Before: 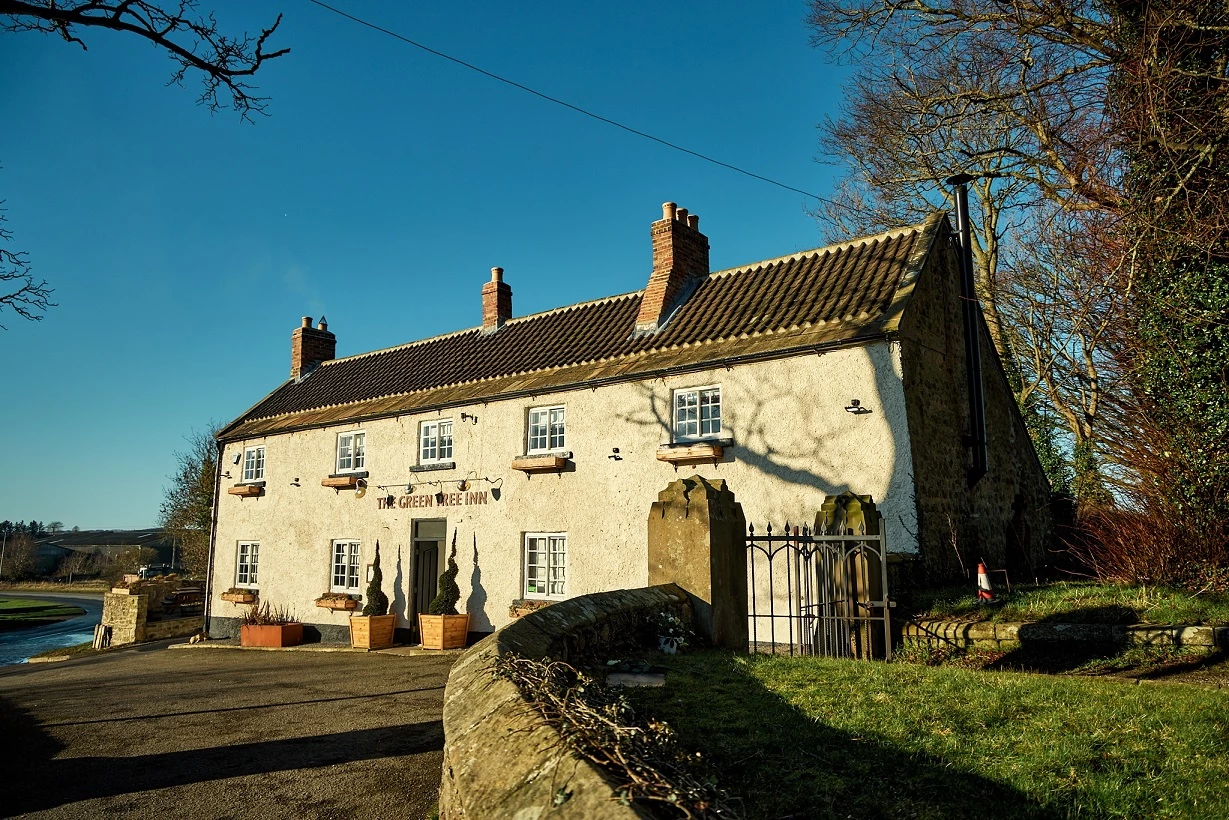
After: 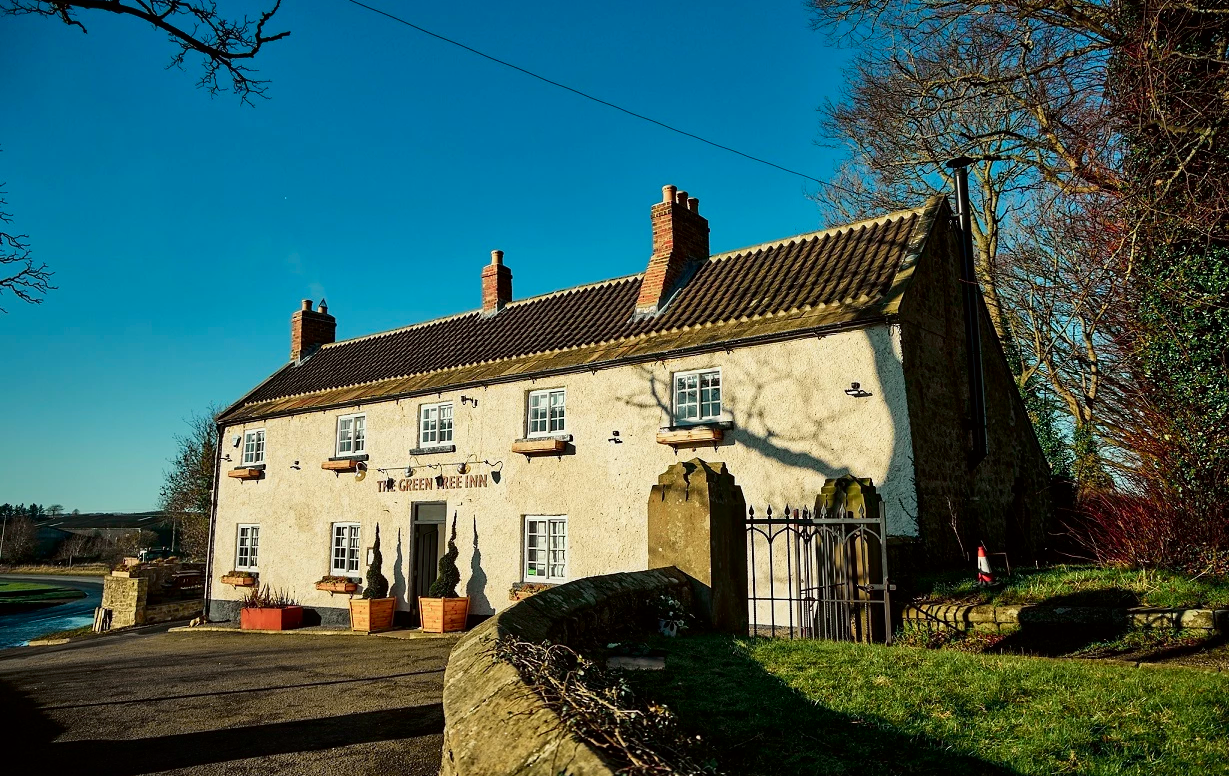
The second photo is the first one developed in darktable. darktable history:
tone equalizer: mask exposure compensation -0.486 EV
exposure: compensate highlight preservation false
tone curve: curves: ch0 [(0, 0) (0.068, 0.031) (0.183, 0.13) (0.341, 0.319) (0.547, 0.545) (0.828, 0.817) (1, 0.968)]; ch1 [(0, 0) (0.23, 0.166) (0.34, 0.308) (0.371, 0.337) (0.429, 0.408) (0.477, 0.466) (0.499, 0.5) (0.529, 0.528) (0.559, 0.578) (0.743, 0.798) (1, 1)]; ch2 [(0, 0) (0.431, 0.419) (0.495, 0.502) (0.524, 0.525) (0.568, 0.543) (0.6, 0.597) (0.634, 0.644) (0.728, 0.722) (1, 1)], color space Lab, independent channels, preserve colors none
crop and rotate: top 2.139%, bottom 3.174%
